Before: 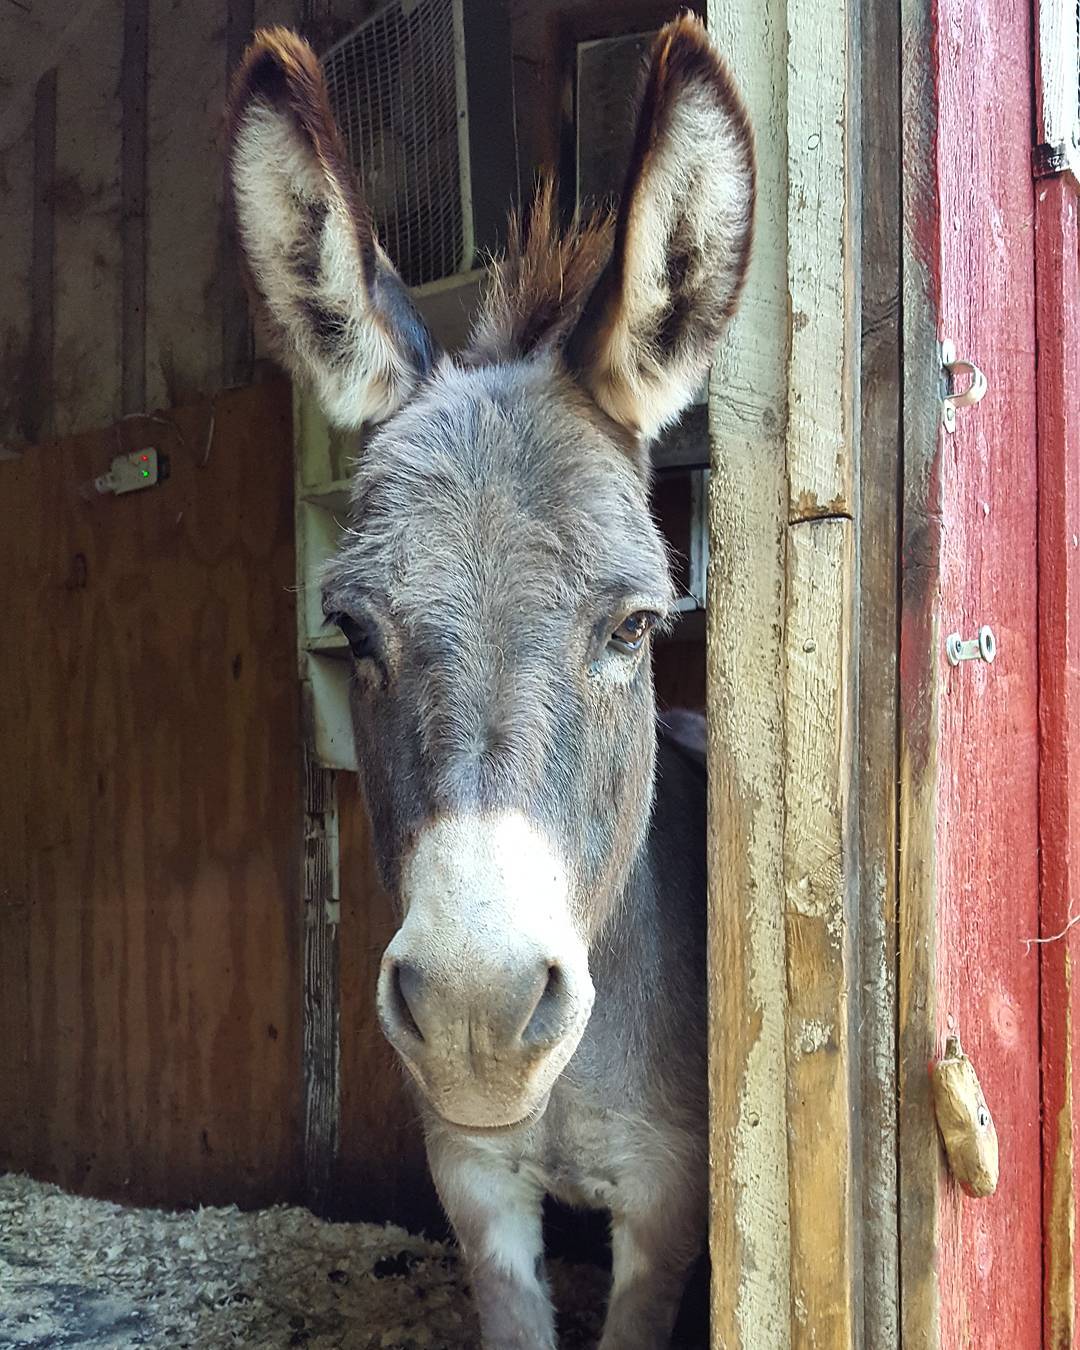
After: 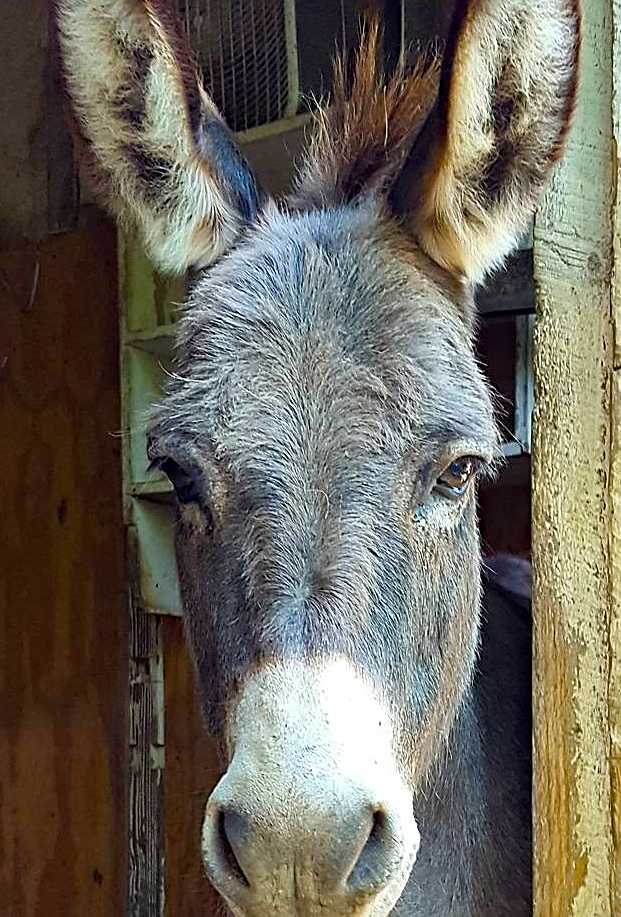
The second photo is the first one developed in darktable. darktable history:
crop: left 16.221%, top 11.486%, right 26.24%, bottom 20.564%
sharpen: amount 0.499
color balance rgb: linear chroma grading › global chroma 14.498%, perceptual saturation grading › global saturation 9.548%, global vibrance 6.908%, saturation formula JzAzBz (2021)
haze removal: strength 0.302, distance 0.251, compatibility mode true, adaptive false
